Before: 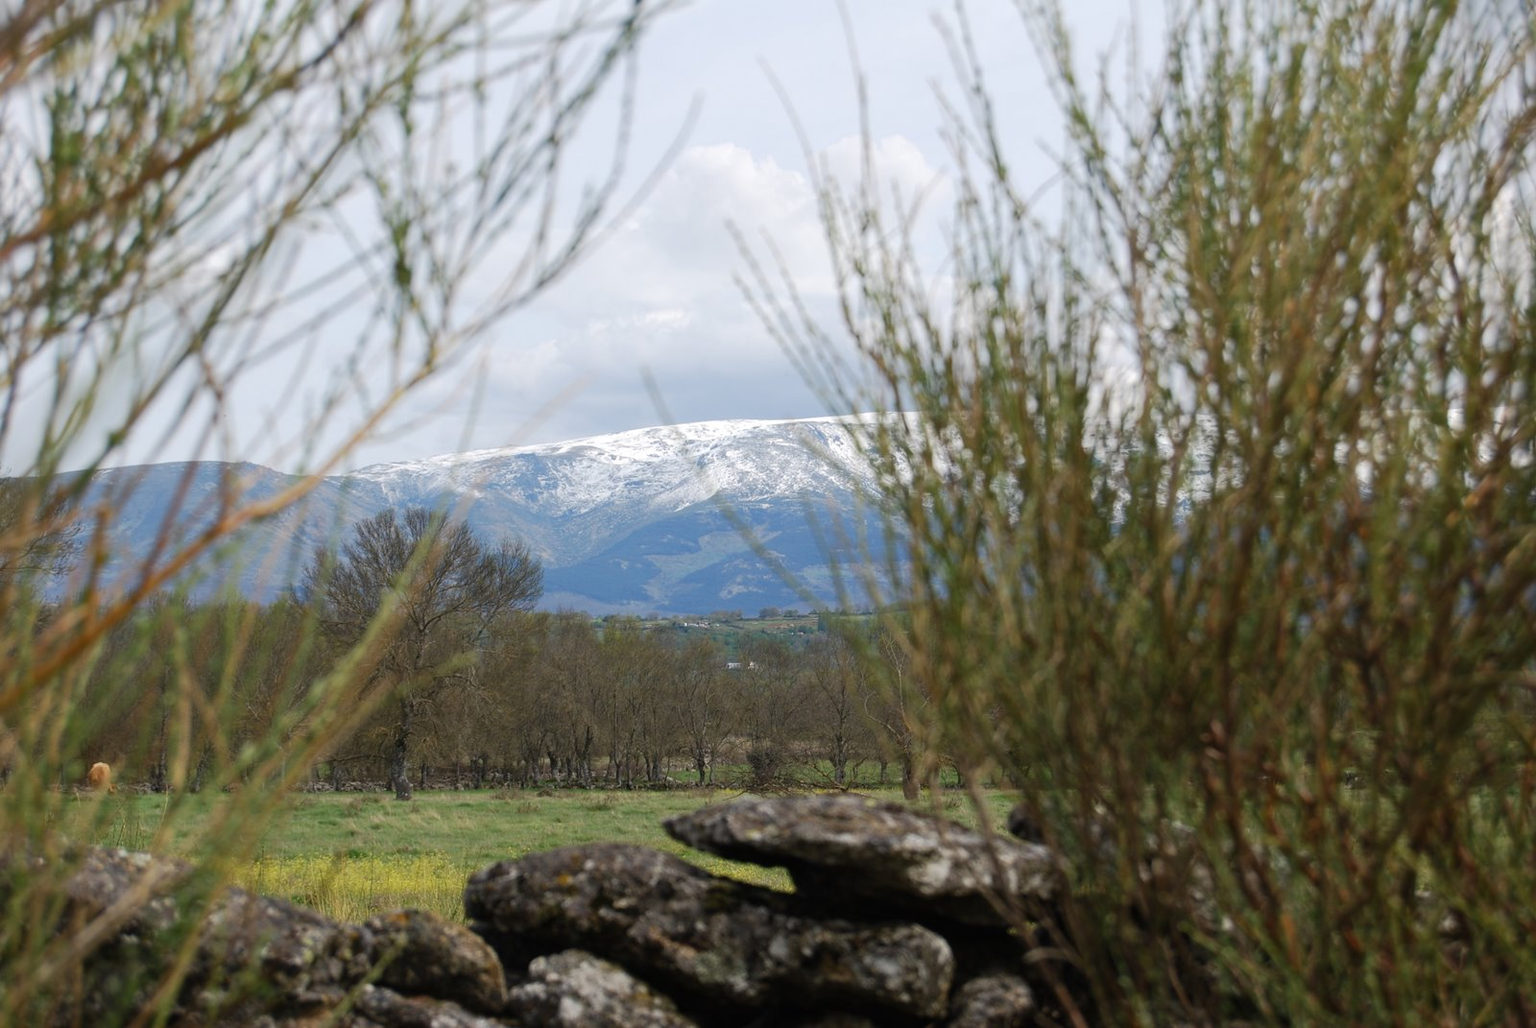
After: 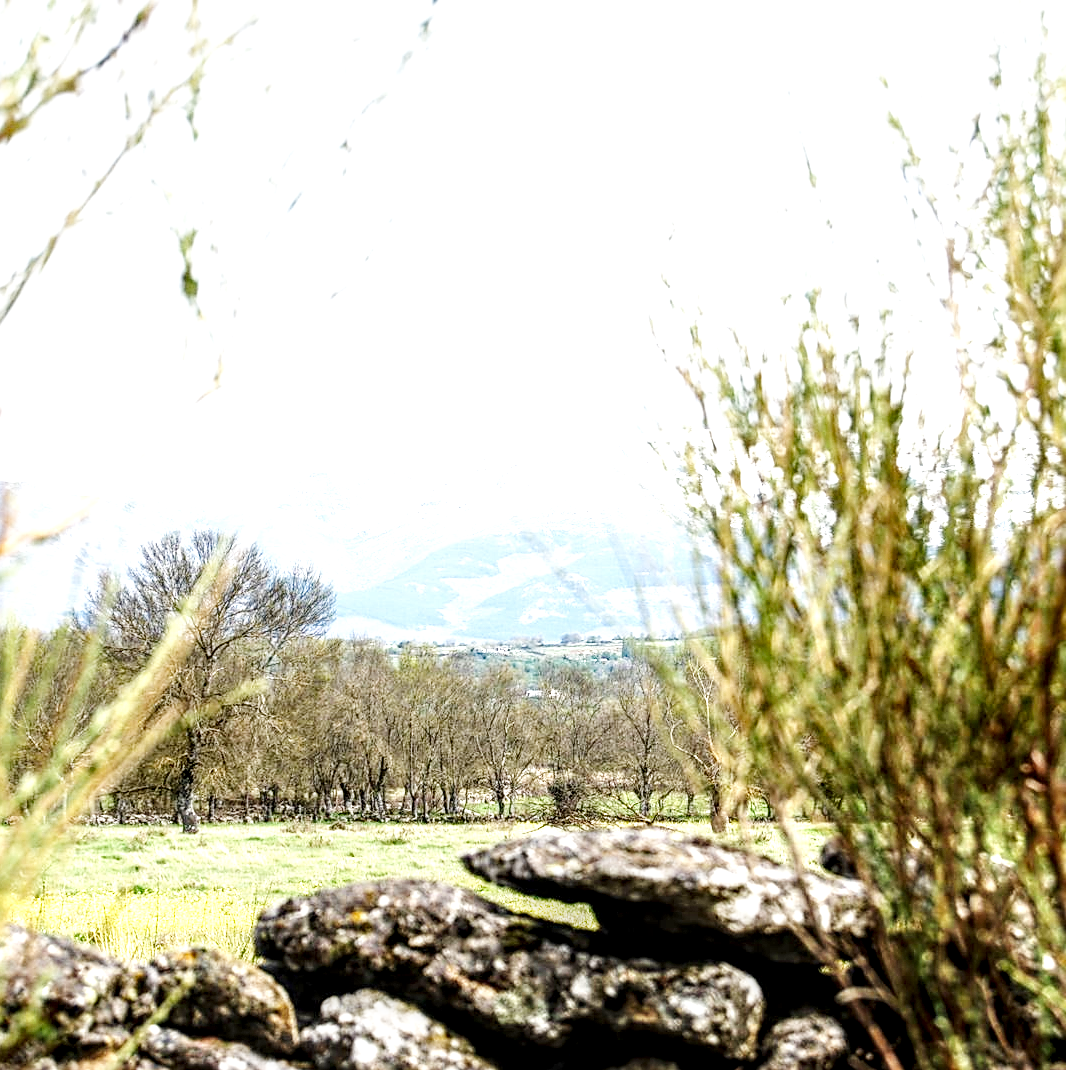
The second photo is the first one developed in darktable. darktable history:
rgb levels: preserve colors max RGB
exposure: black level correction -0.002, exposure 1.115 EV, compensate highlight preservation false
sharpen: on, module defaults
base curve: curves: ch0 [(0, 0.003) (0.001, 0.002) (0.006, 0.004) (0.02, 0.022) (0.048, 0.086) (0.094, 0.234) (0.162, 0.431) (0.258, 0.629) (0.385, 0.8) (0.548, 0.918) (0.751, 0.988) (1, 1)], preserve colors none
crop and rotate: left 14.436%, right 18.898%
local contrast: highlights 19%, detail 186%
